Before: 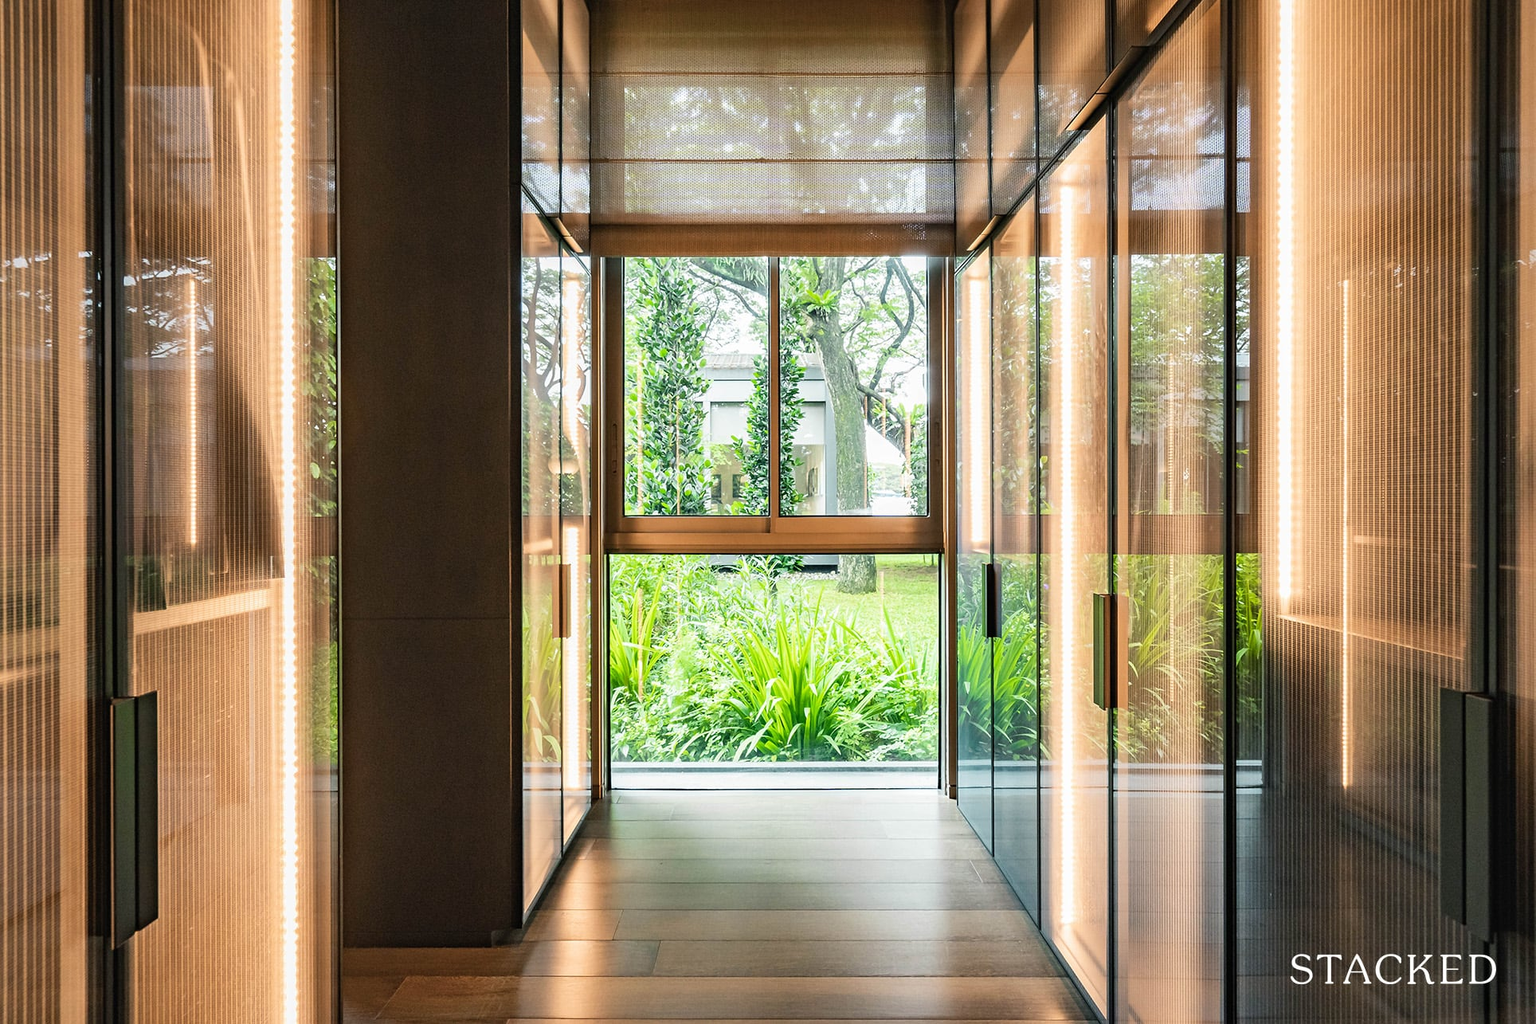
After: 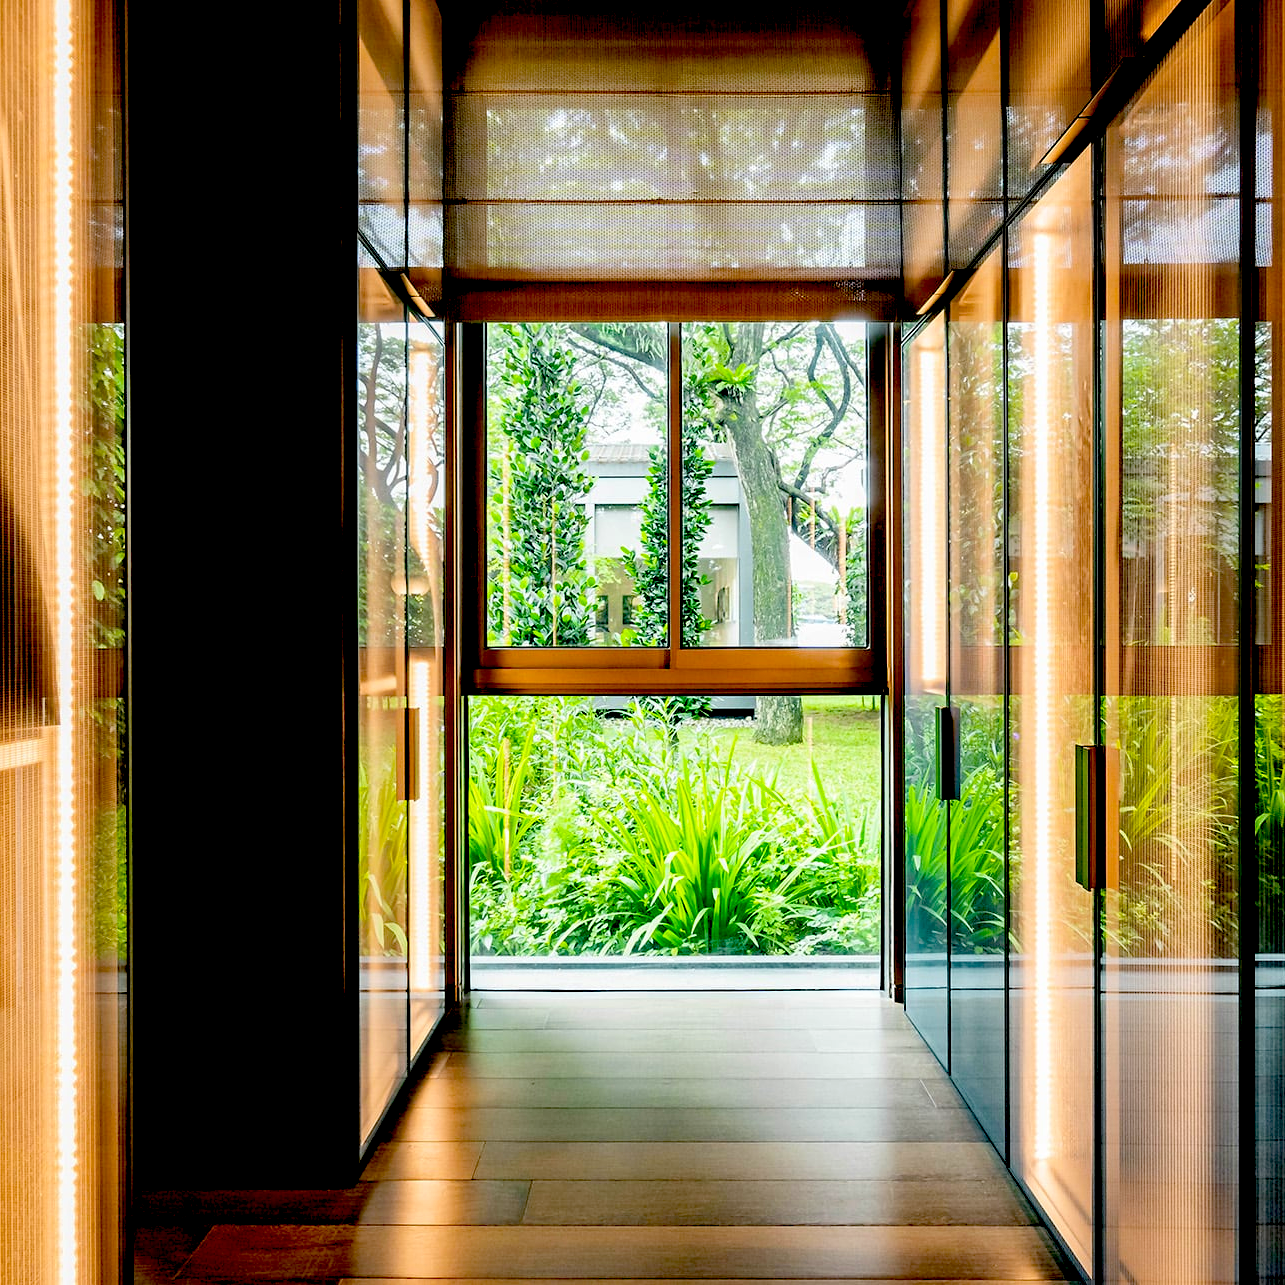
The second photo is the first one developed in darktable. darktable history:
crop: left 15.419%, right 17.914%
exposure: black level correction 0.056, compensate highlight preservation false
color balance: output saturation 120%
